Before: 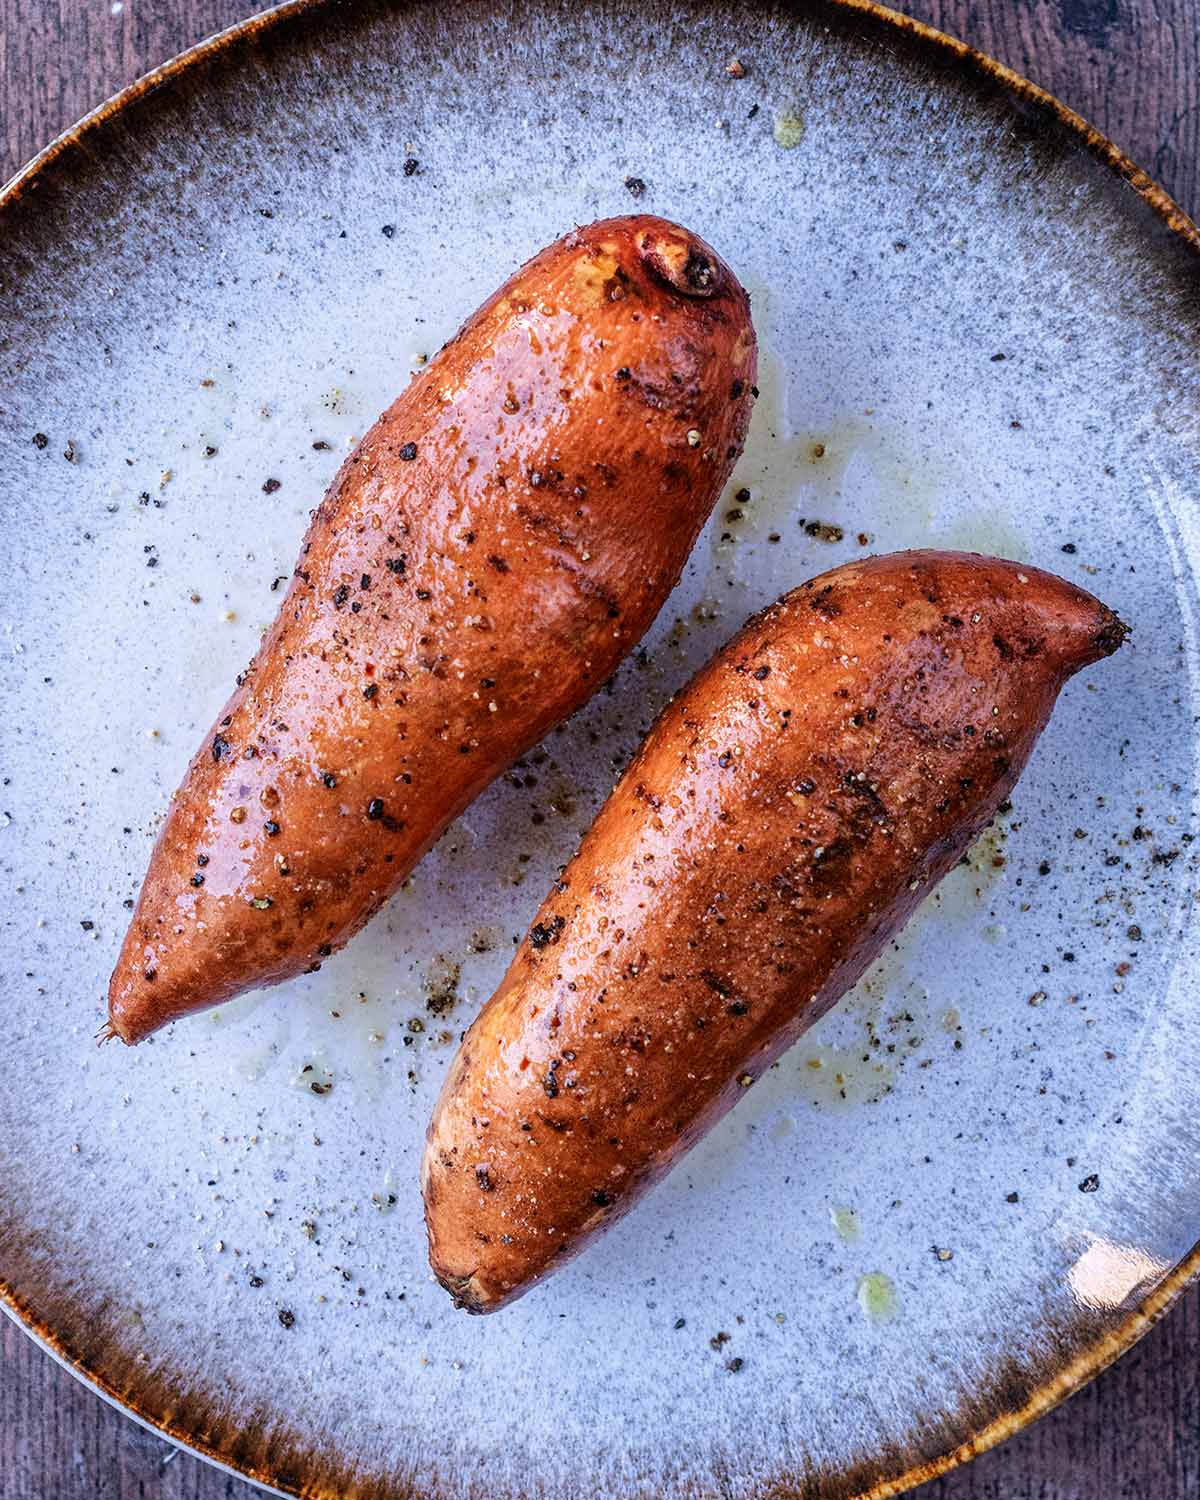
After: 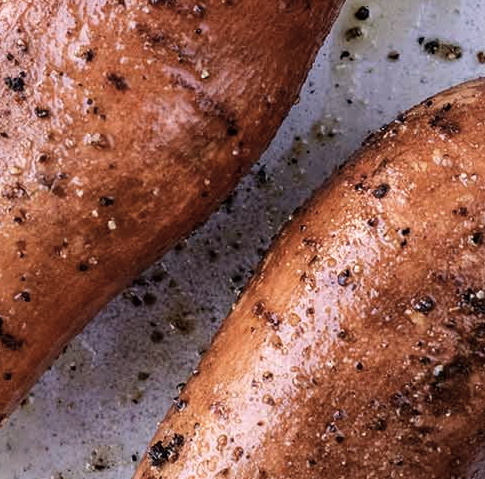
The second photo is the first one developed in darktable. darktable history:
base curve: curves: ch0 [(0, 0) (0.989, 0.992)], preserve colors none
crop: left 31.751%, top 32.172%, right 27.8%, bottom 35.83%
color correction: highlights a* 5.59, highlights b* 5.24, saturation 0.68
